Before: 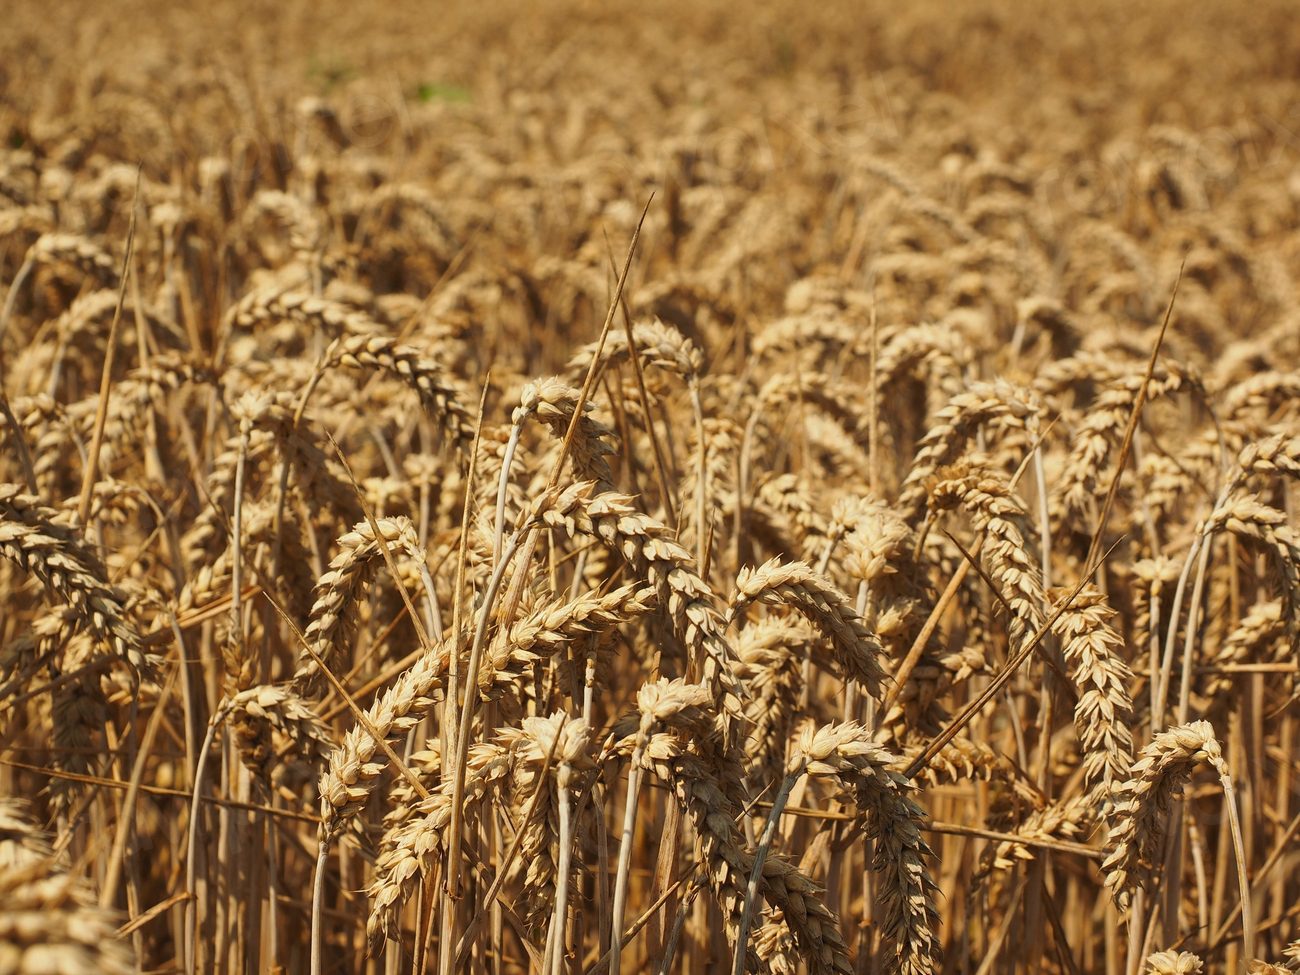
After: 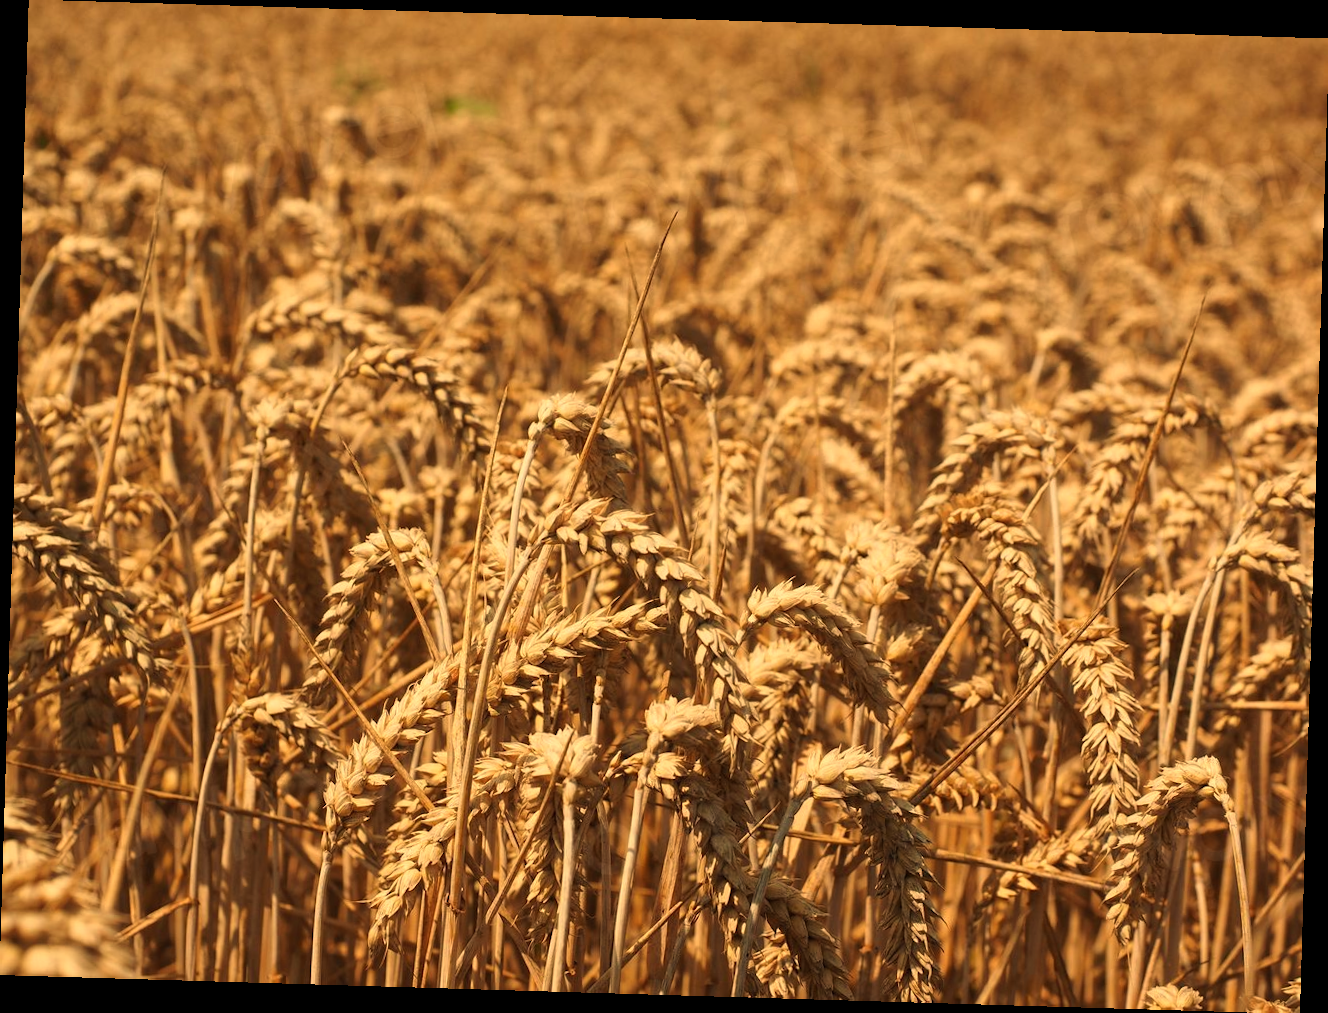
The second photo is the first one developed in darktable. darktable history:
white balance: red 1.138, green 0.996, blue 0.812
rotate and perspective: rotation 1.72°, automatic cropping off
